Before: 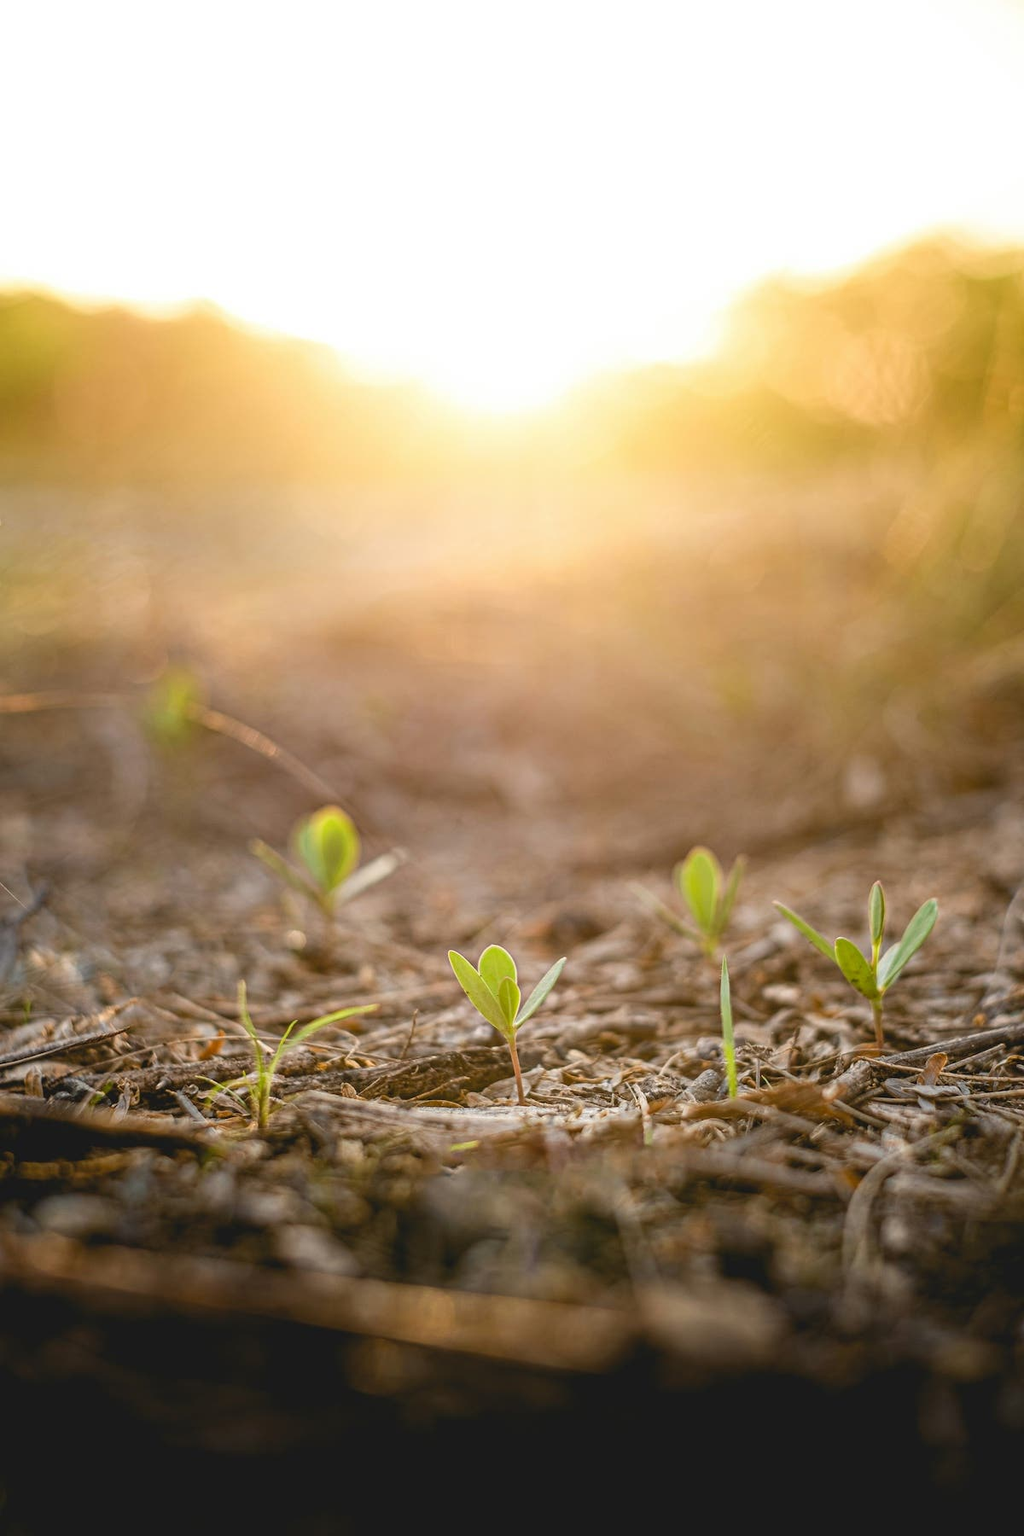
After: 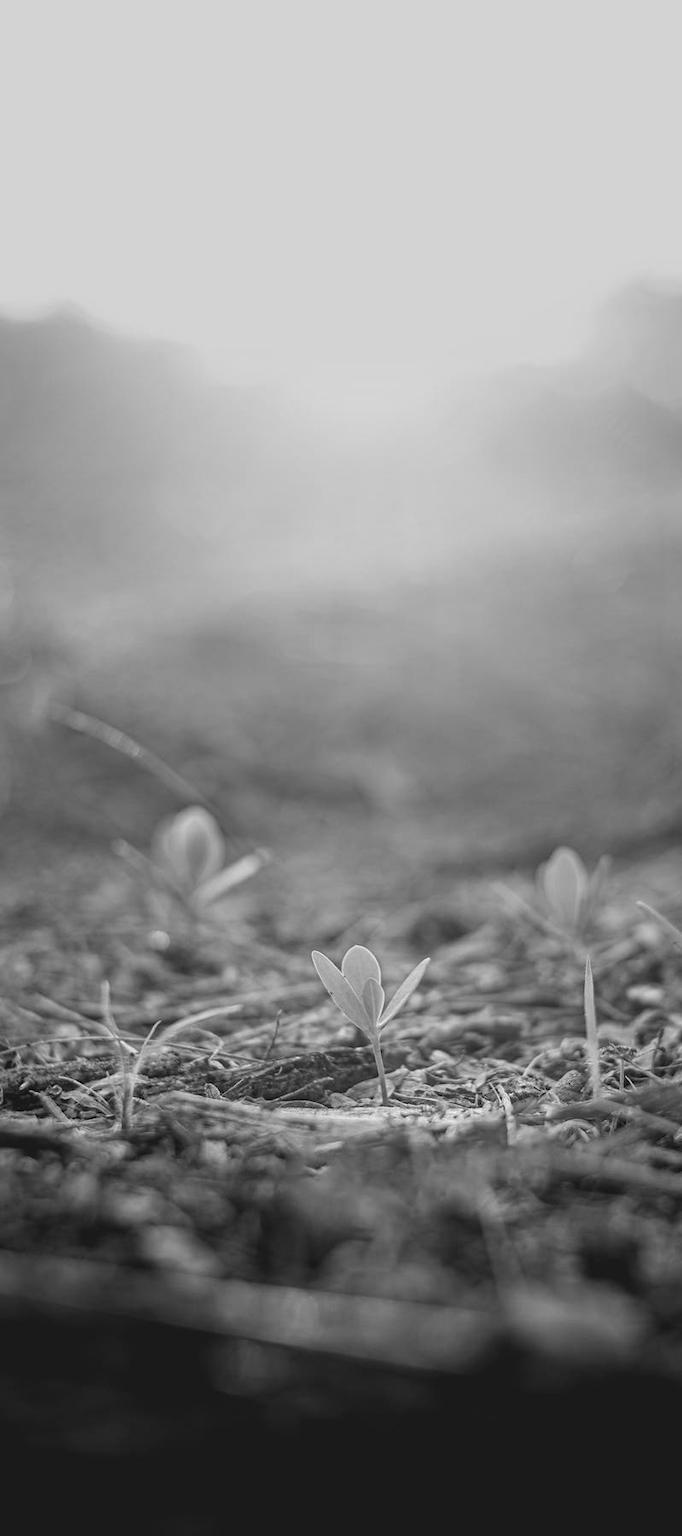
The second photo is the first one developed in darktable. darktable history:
graduated density: on, module defaults
crop and rotate: left 13.409%, right 19.924%
monochrome: a 16.06, b 15.48, size 1
